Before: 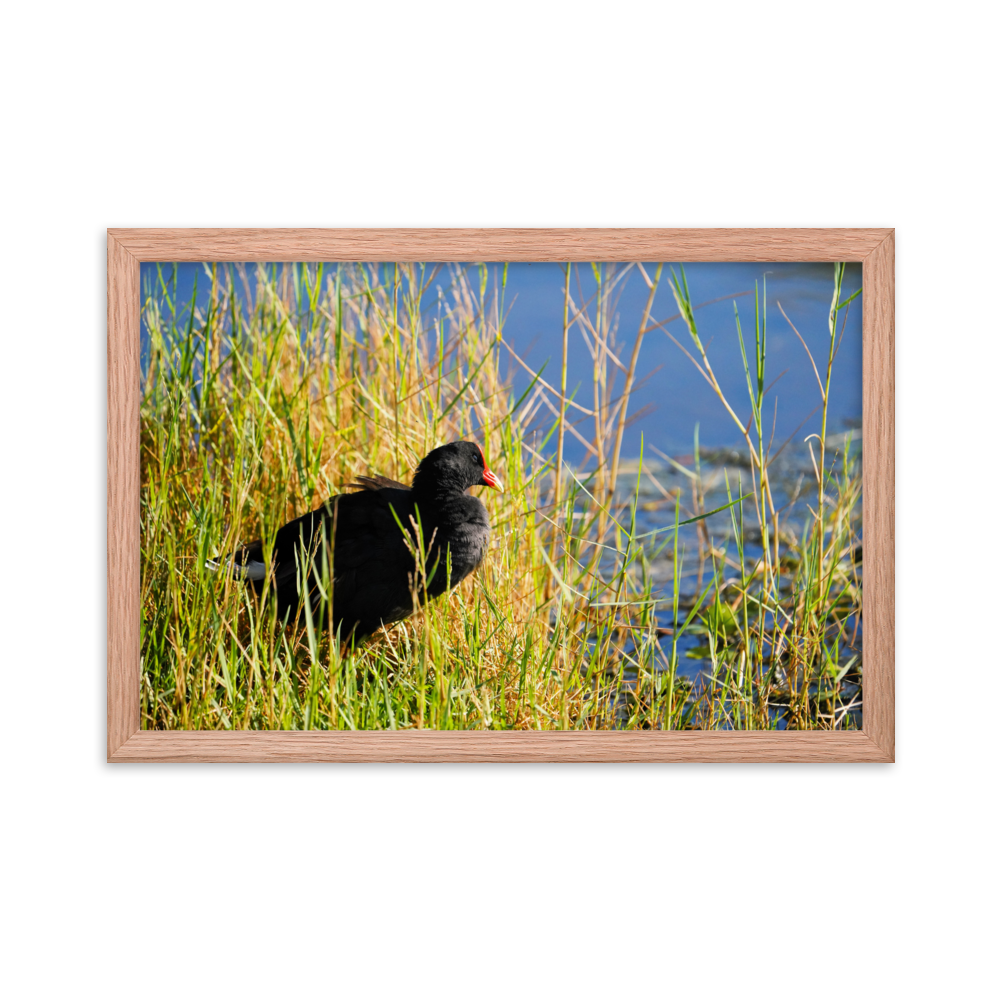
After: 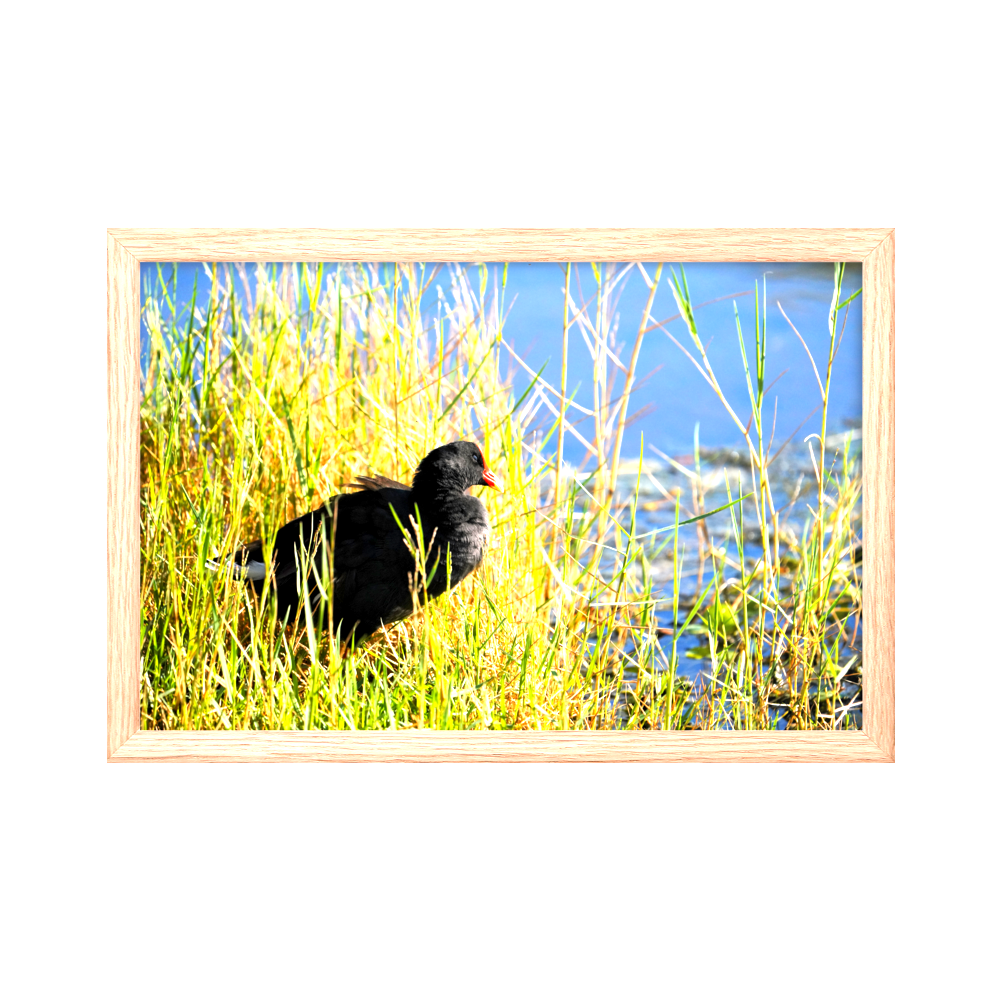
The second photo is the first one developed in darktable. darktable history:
exposure: black level correction 0.002, exposure 1.319 EV, compensate highlight preservation false
